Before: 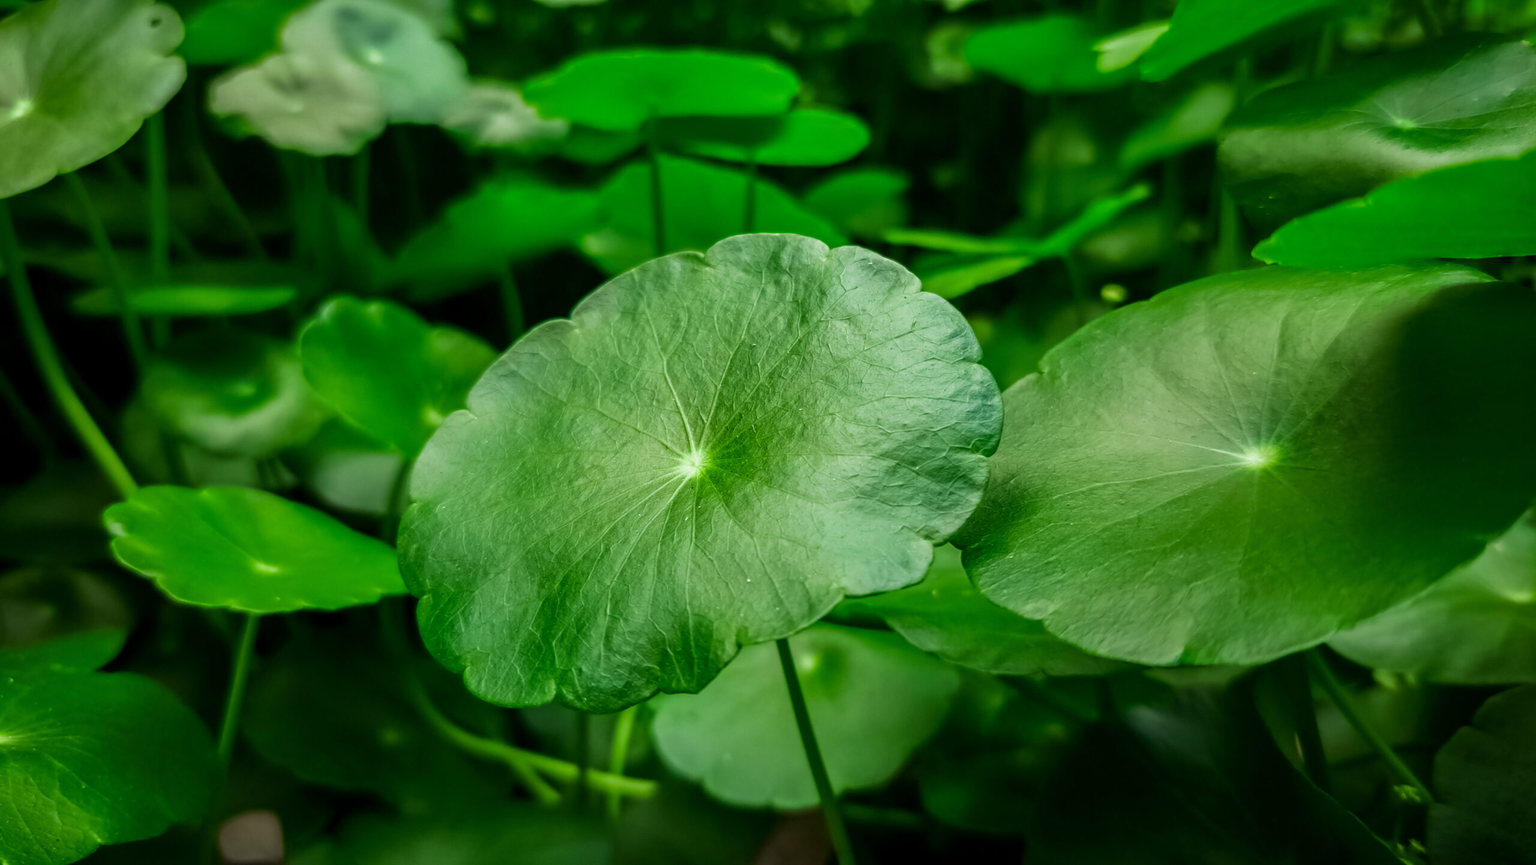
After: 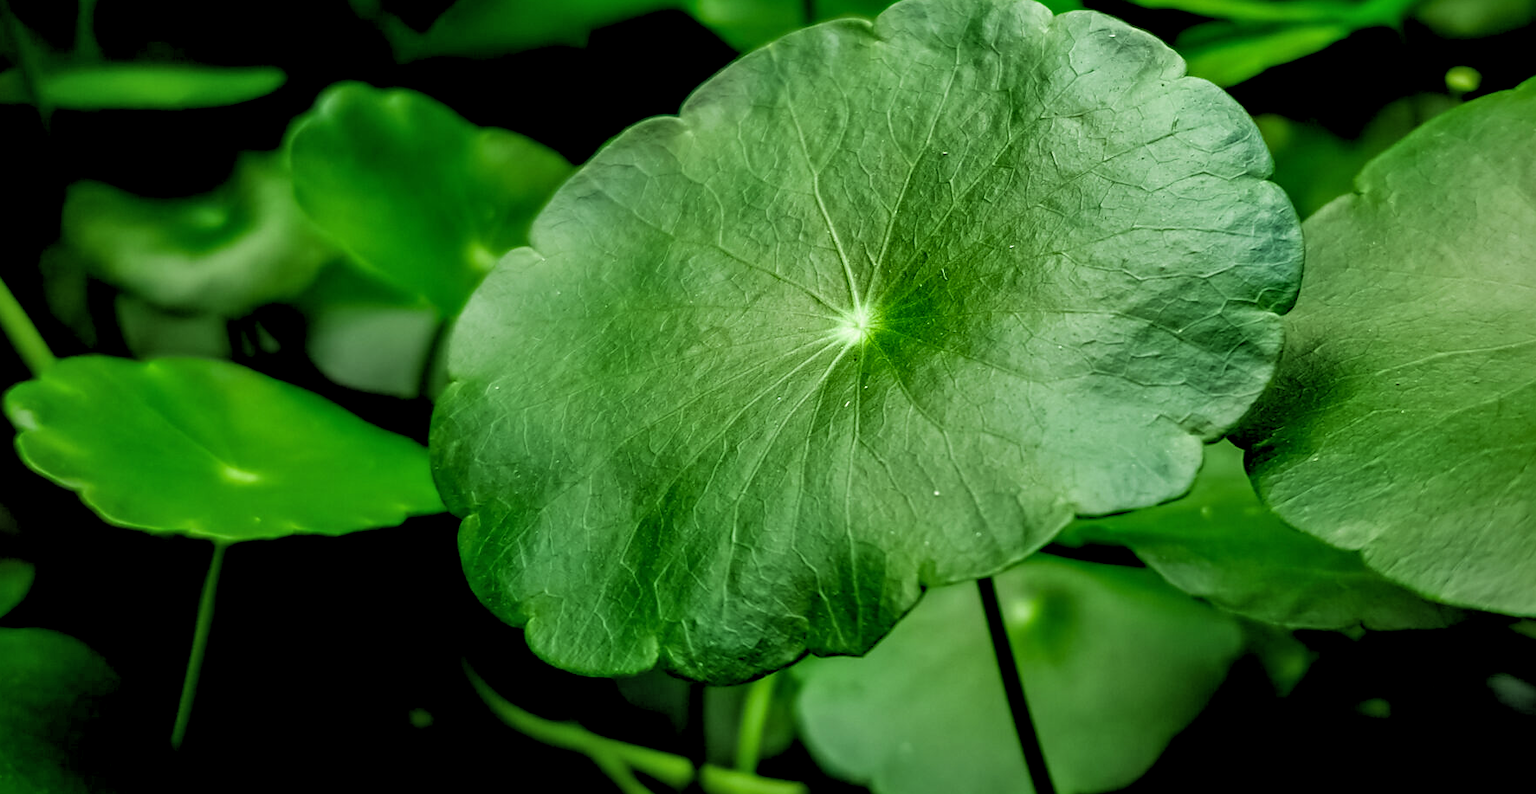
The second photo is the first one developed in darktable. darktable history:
rgb levels: levels [[0.034, 0.472, 0.904], [0, 0.5, 1], [0, 0.5, 1]]
sharpen: radius 1, threshold 1
crop: left 6.488%, top 27.668%, right 24.183%, bottom 8.656%
shadows and highlights: shadows 19.13, highlights -83.41, soften with gaussian
